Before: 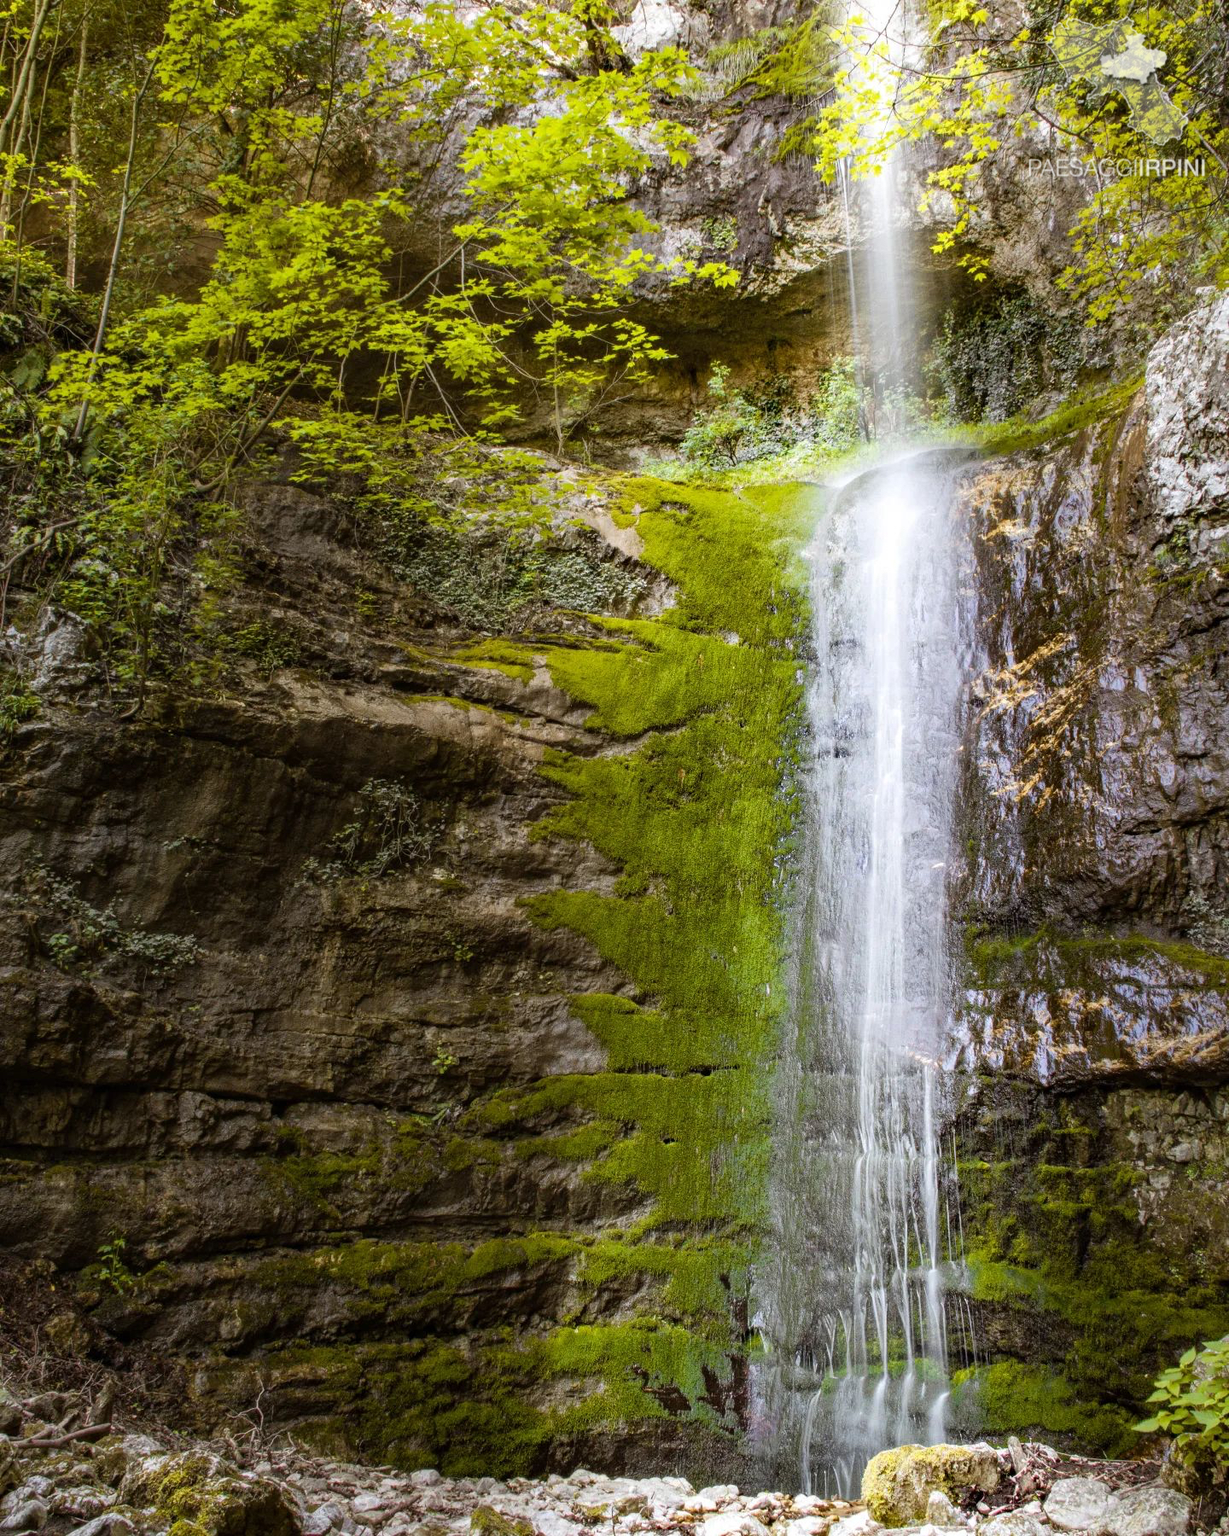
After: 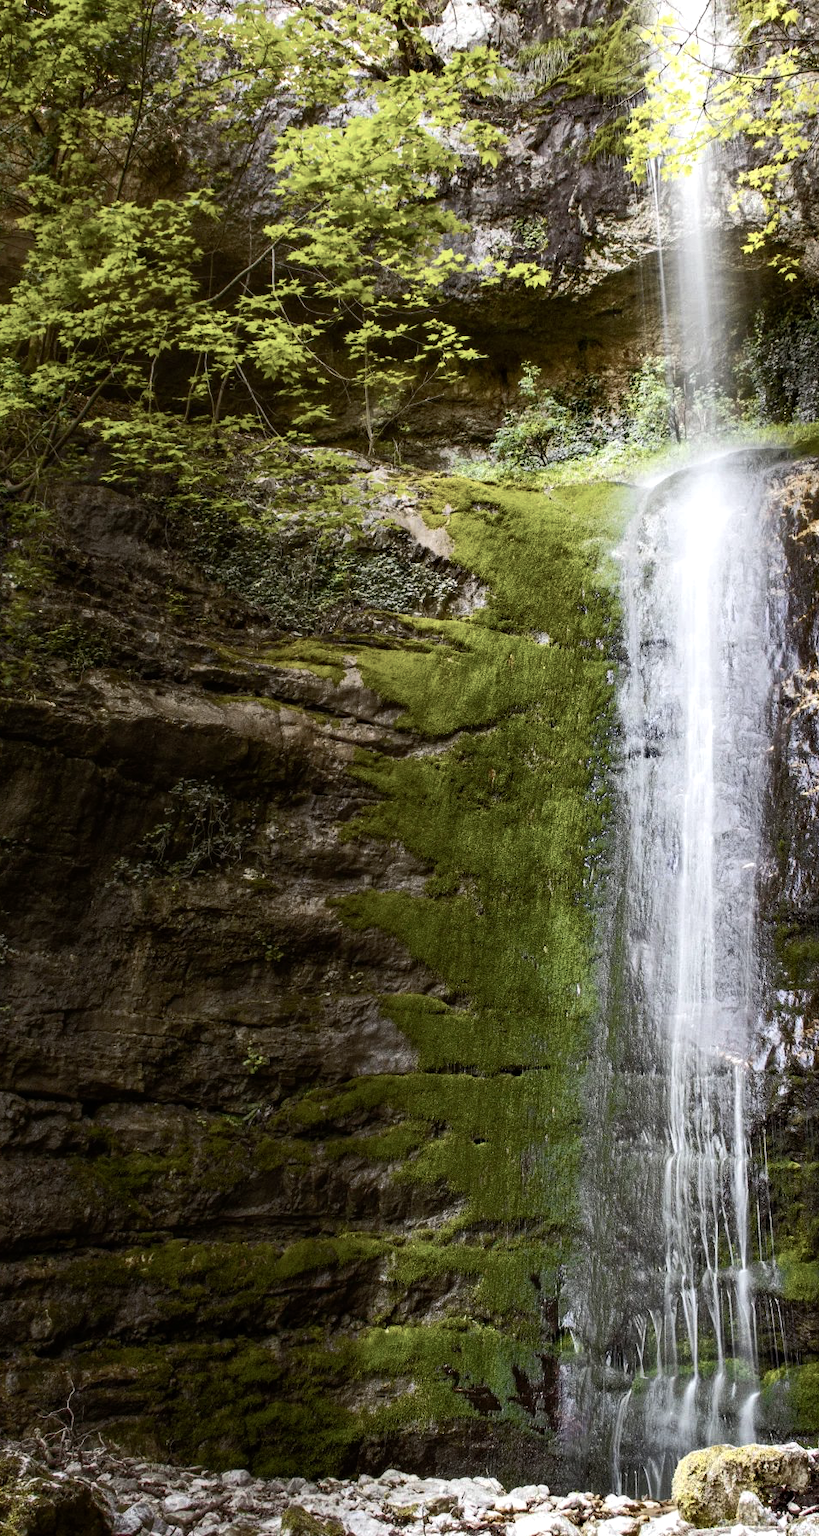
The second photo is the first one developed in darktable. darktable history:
crop and rotate: left 15.446%, right 17.836%
color balance rgb: perceptual saturation grading › highlights -31.88%, perceptual saturation grading › mid-tones 5.8%, perceptual saturation grading › shadows 18.12%, perceptual brilliance grading › highlights 3.62%, perceptual brilliance grading › mid-tones -18.12%, perceptual brilliance grading › shadows -41.3%
